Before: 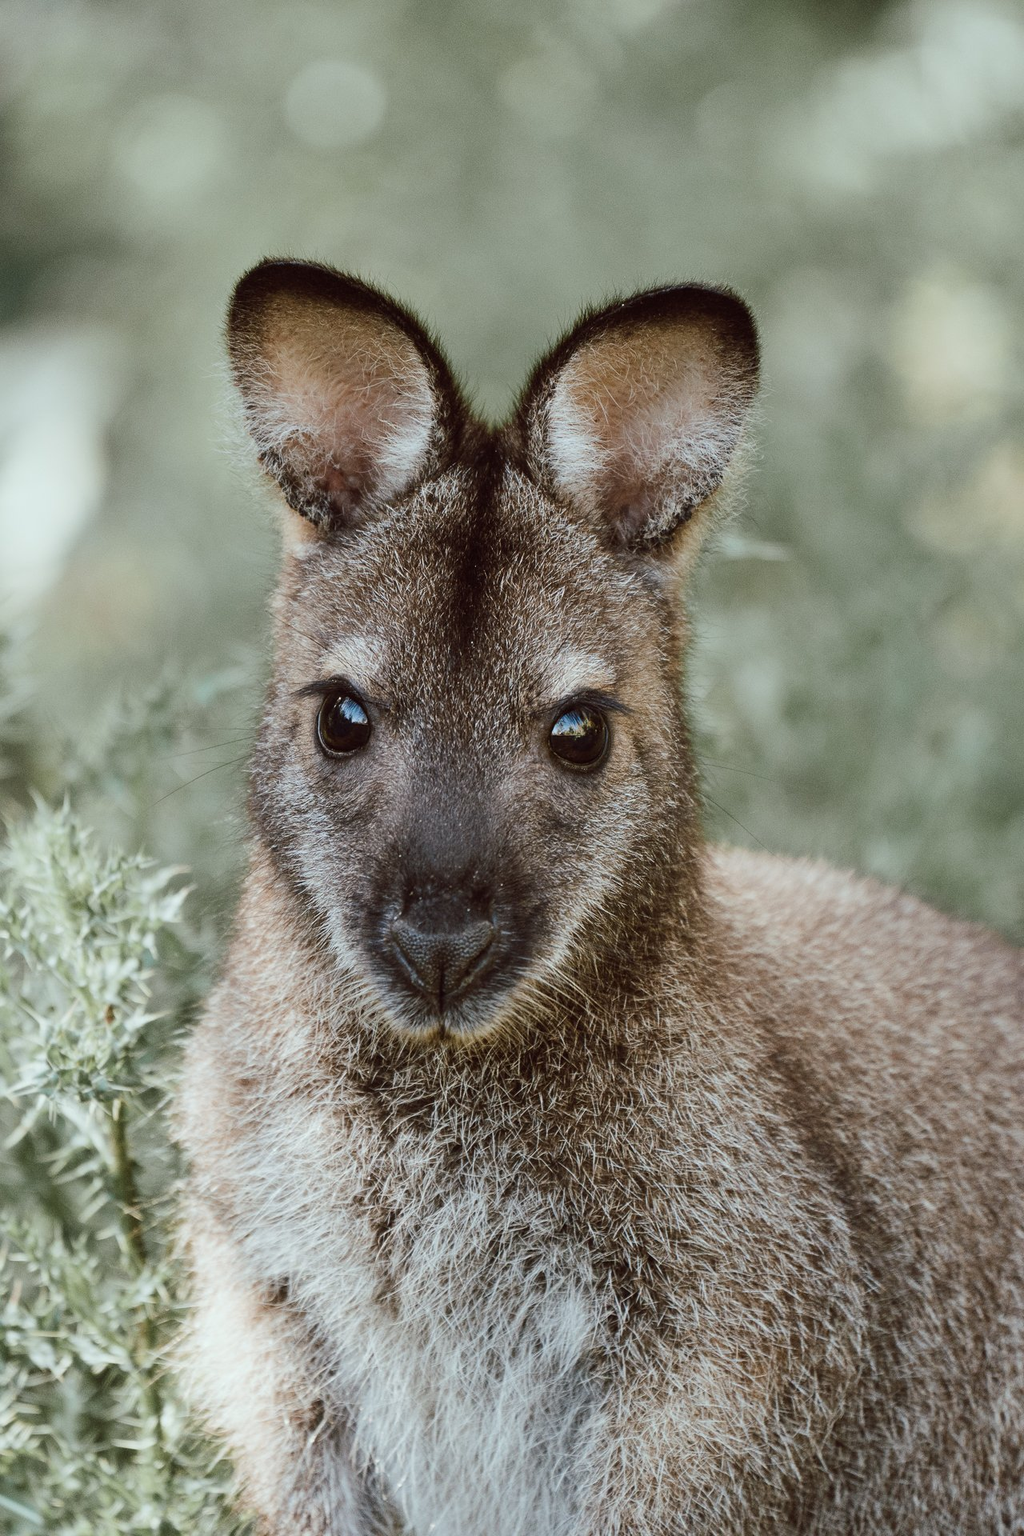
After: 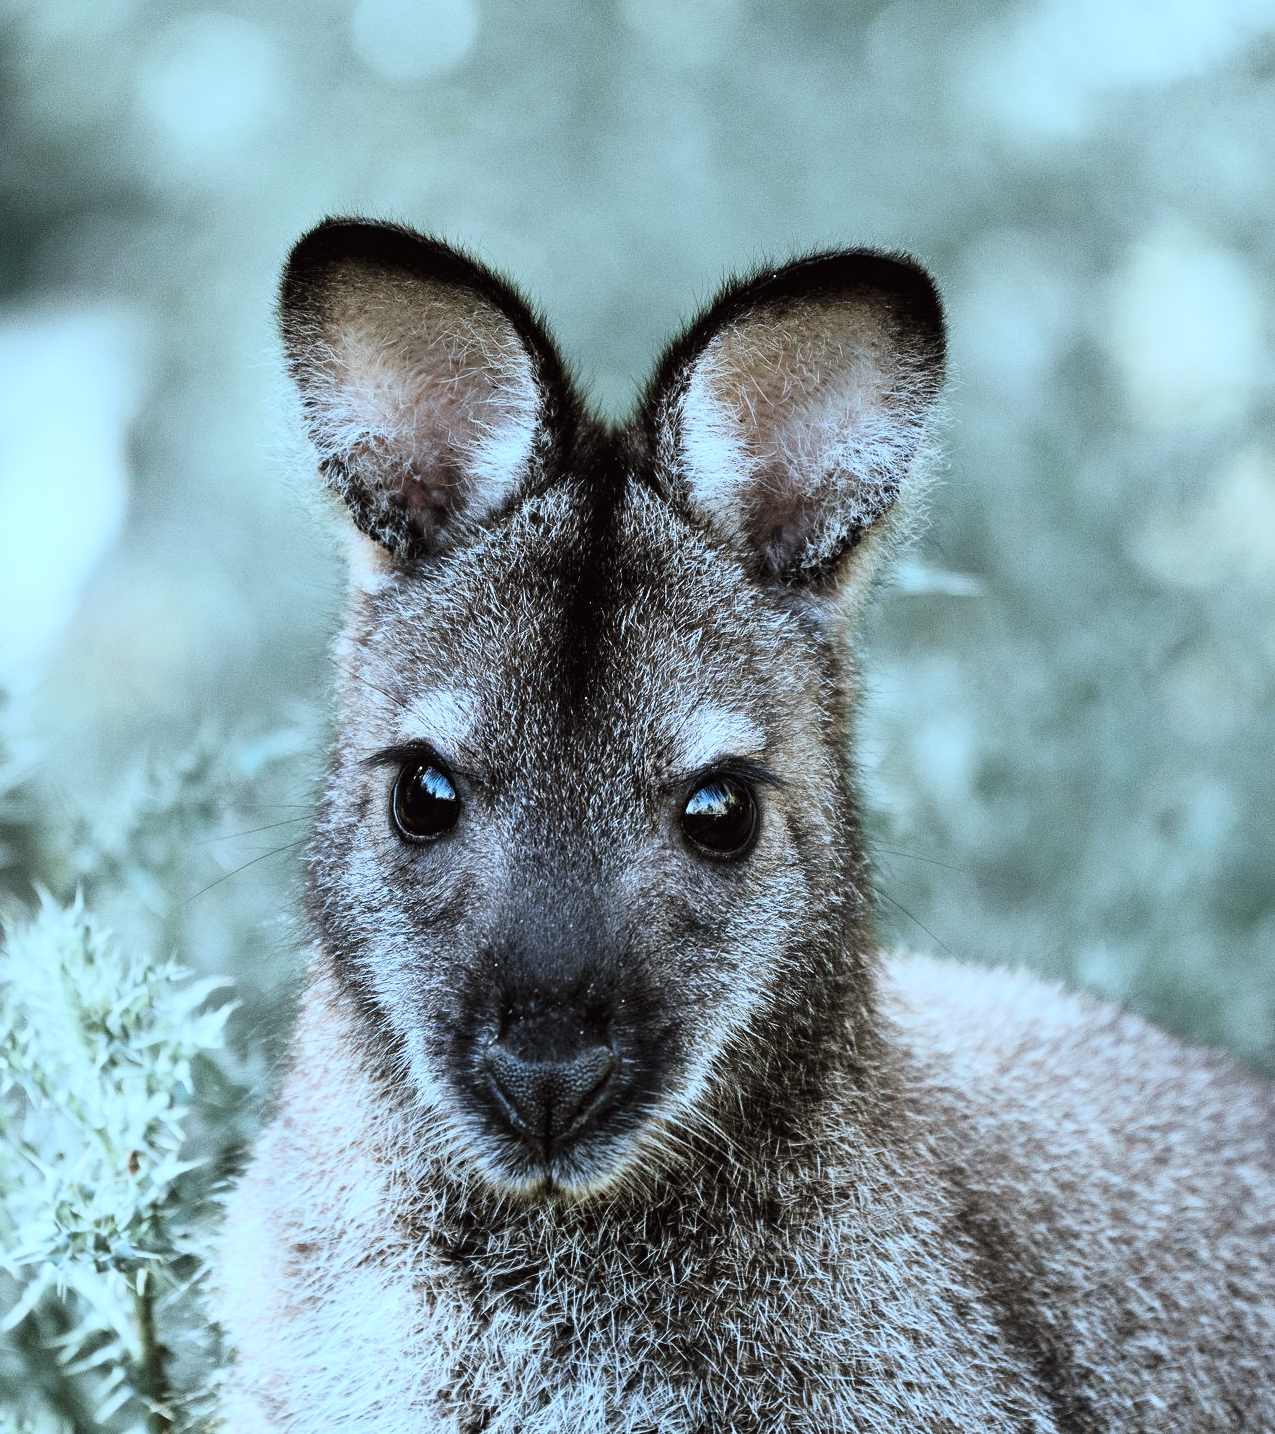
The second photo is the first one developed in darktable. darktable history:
color calibration: x 0.396, y 0.386, temperature 3669 K
contrast brightness saturation: saturation -0.17
crop: left 0.387%, top 5.469%, bottom 19.809%
tone curve: curves: ch0 [(0.016, 0.011) (0.084, 0.026) (0.469, 0.508) (0.721, 0.862) (1, 1)], color space Lab, linked channels, preserve colors none
